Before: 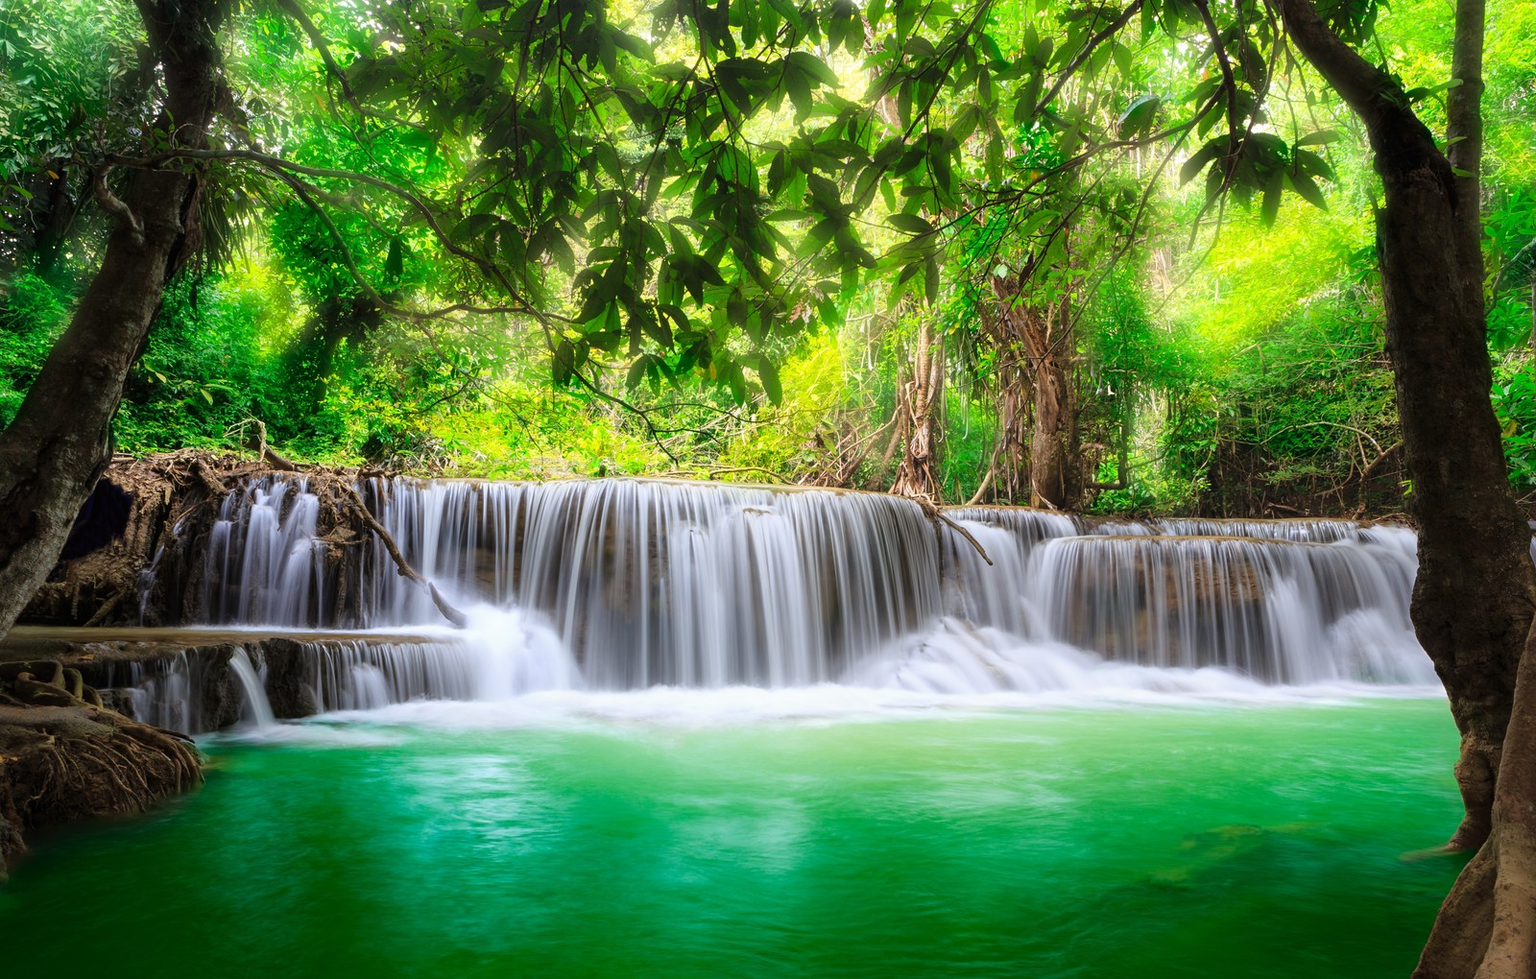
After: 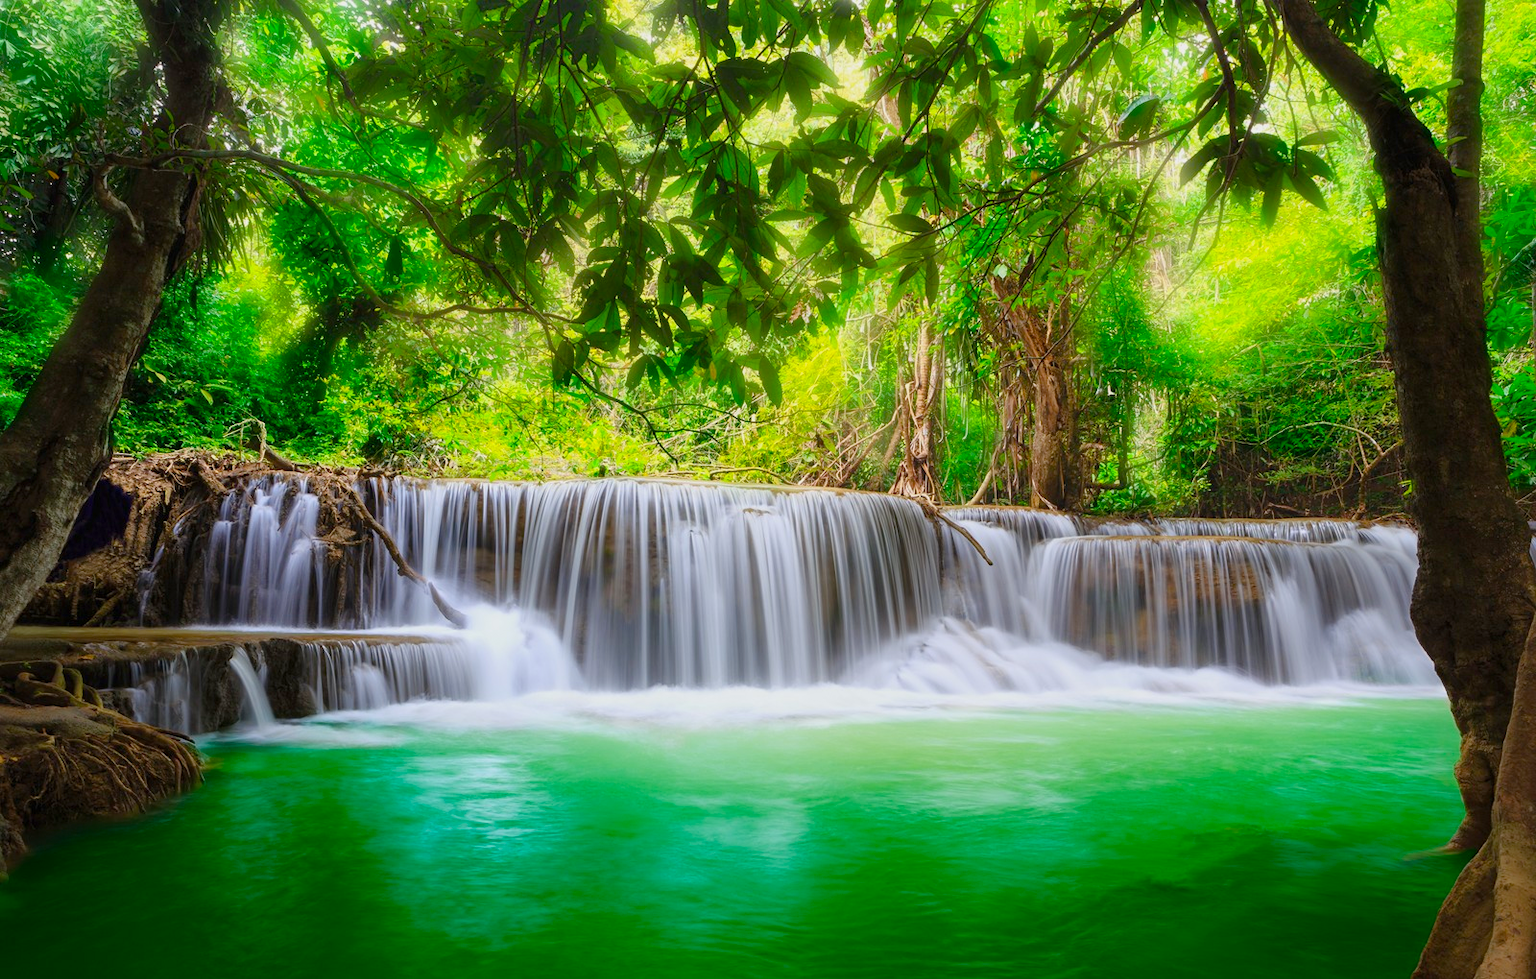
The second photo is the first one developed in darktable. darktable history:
color balance rgb: linear chroma grading › global chroma 9.855%, perceptual saturation grading › global saturation 15.364%, perceptual saturation grading › highlights -18.963%, perceptual saturation grading › shadows 20.127%, contrast -9.901%
